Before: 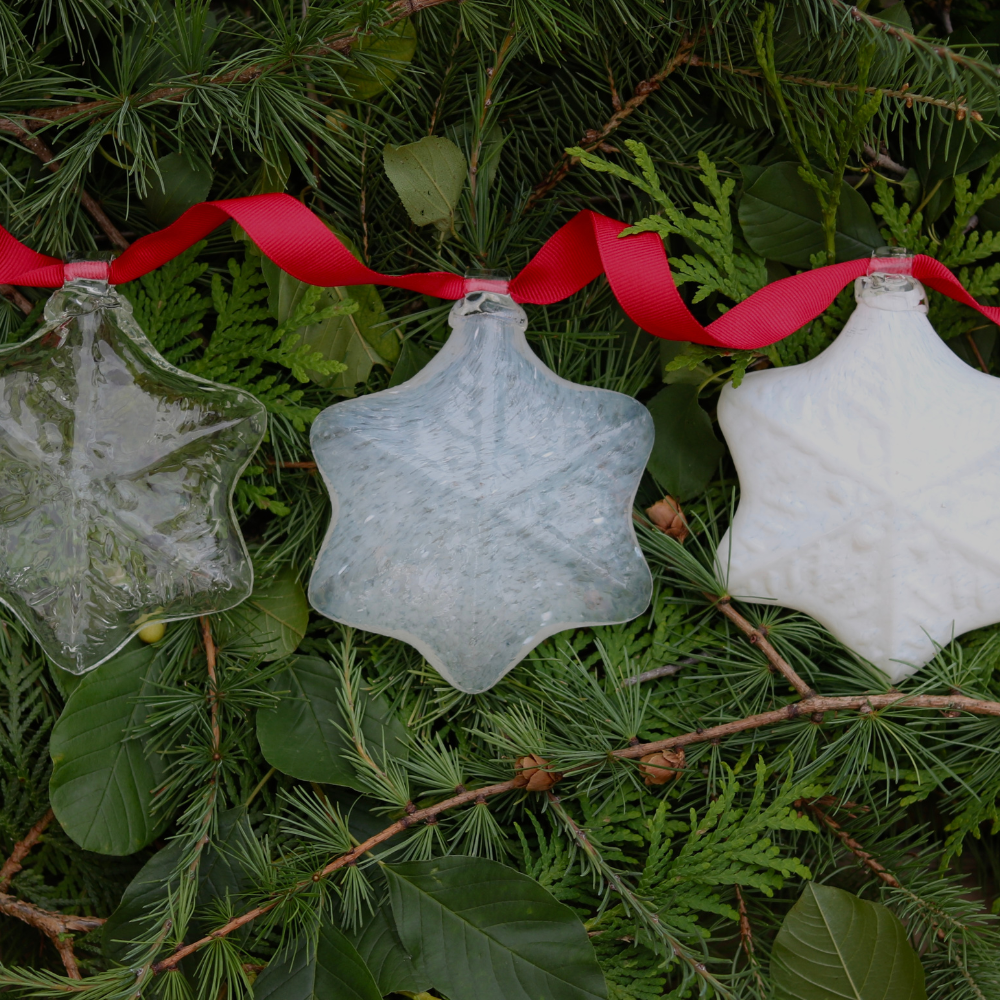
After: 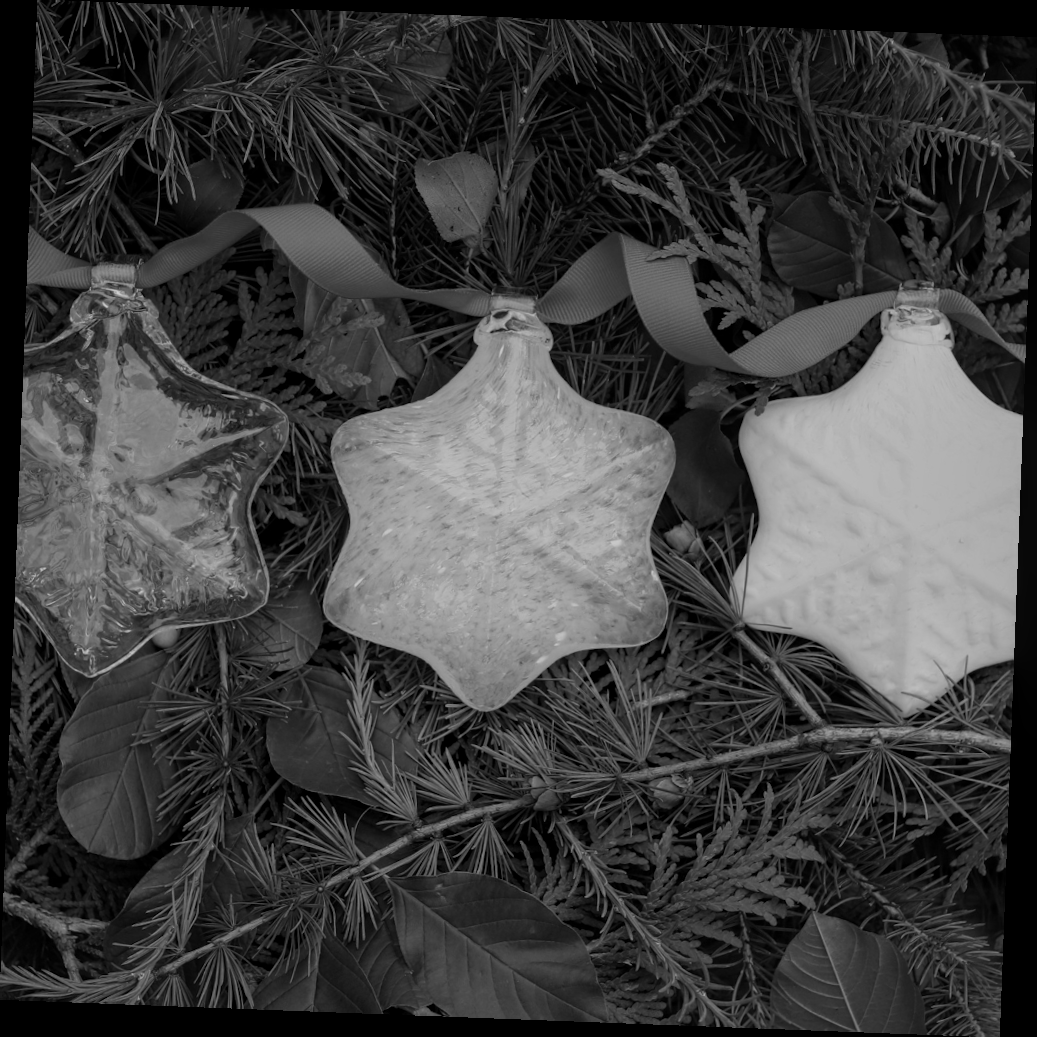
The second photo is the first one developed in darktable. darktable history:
local contrast: on, module defaults
color calibration: output gray [0.246, 0.254, 0.501, 0], gray › normalize channels true, illuminant same as pipeline (D50), adaptation XYZ, x 0.346, y 0.359, gamut compression 0
color zones: curves: ch0 [(0, 0.6) (0.129, 0.585) (0.193, 0.596) (0.429, 0.5) (0.571, 0.5) (0.714, 0.5) (0.857, 0.5) (1, 0.6)]; ch1 [(0, 0.453) (0.112, 0.245) (0.213, 0.252) (0.429, 0.233) (0.571, 0.231) (0.683, 0.242) (0.857, 0.296) (1, 0.453)]
rotate and perspective: rotation 2.17°, automatic cropping off
